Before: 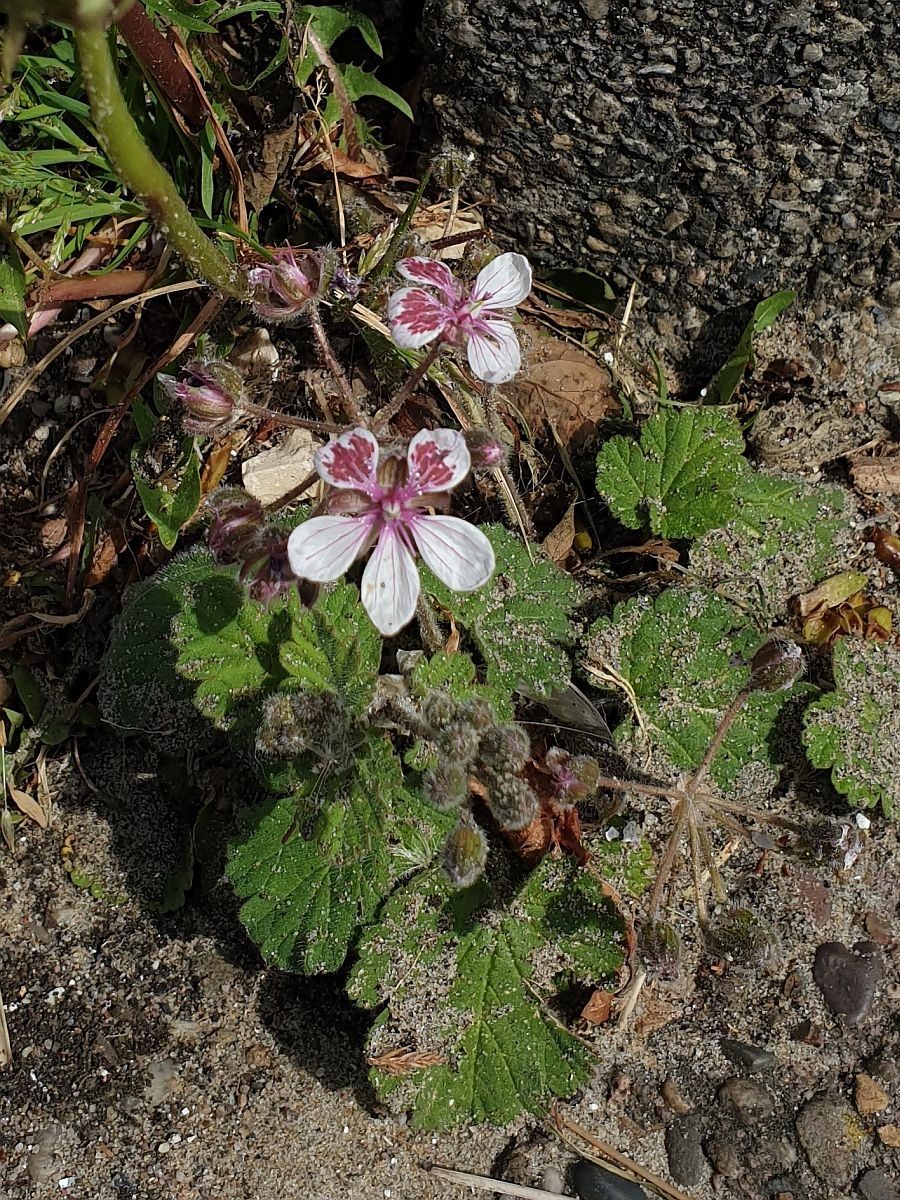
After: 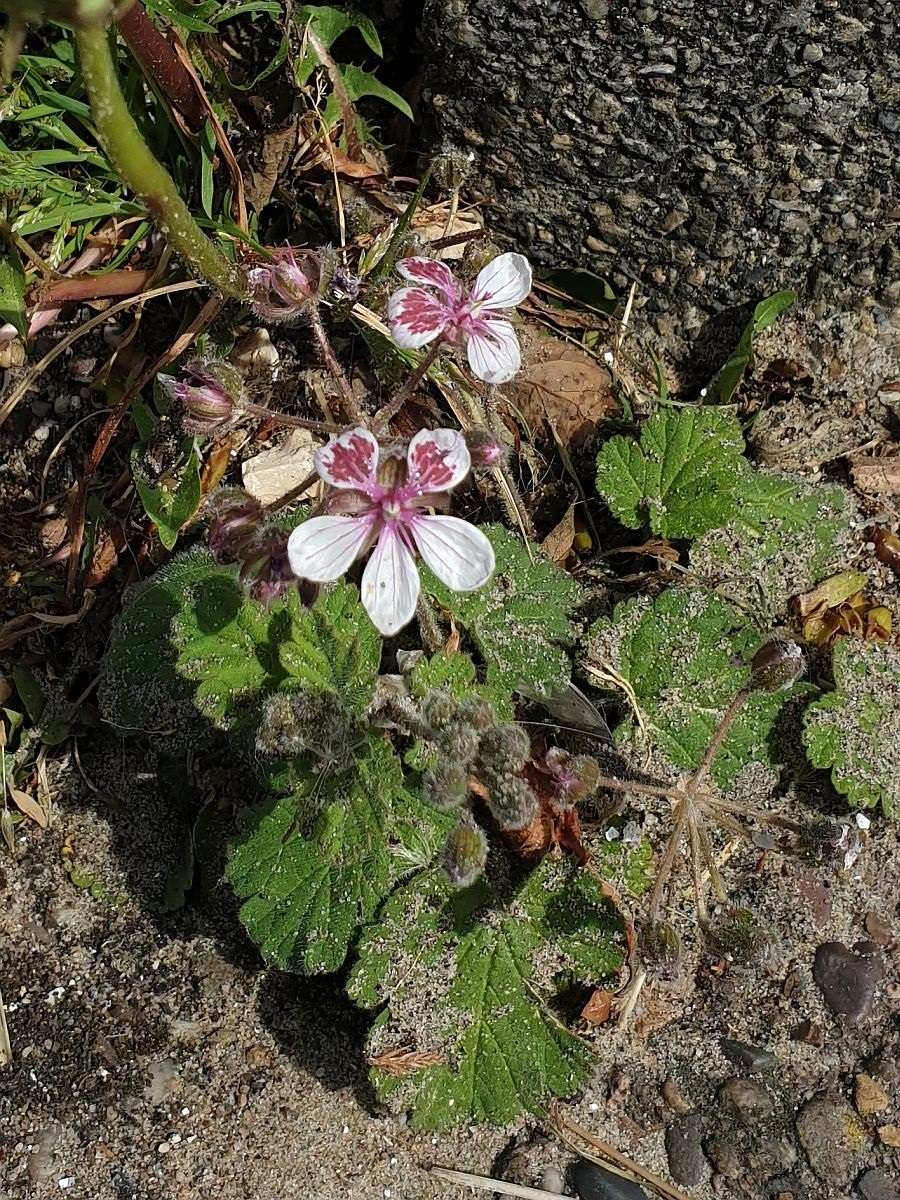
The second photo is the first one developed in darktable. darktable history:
exposure: exposure 0.22 EV, compensate highlight preservation false
